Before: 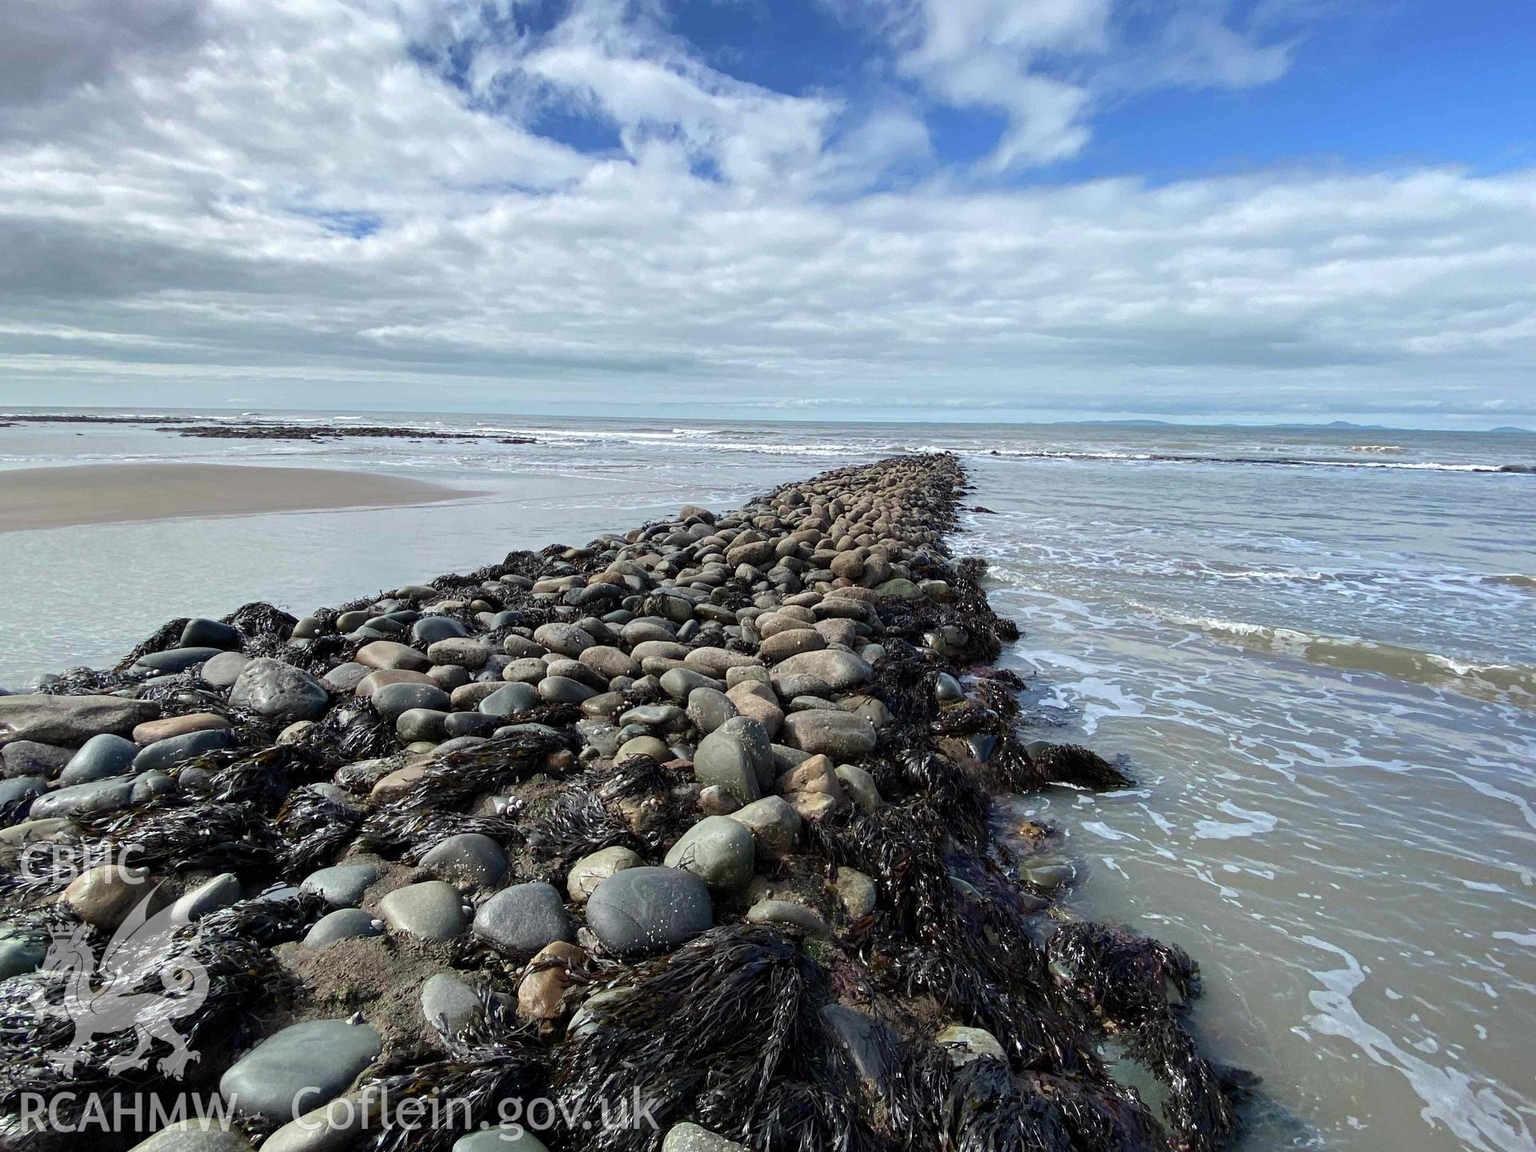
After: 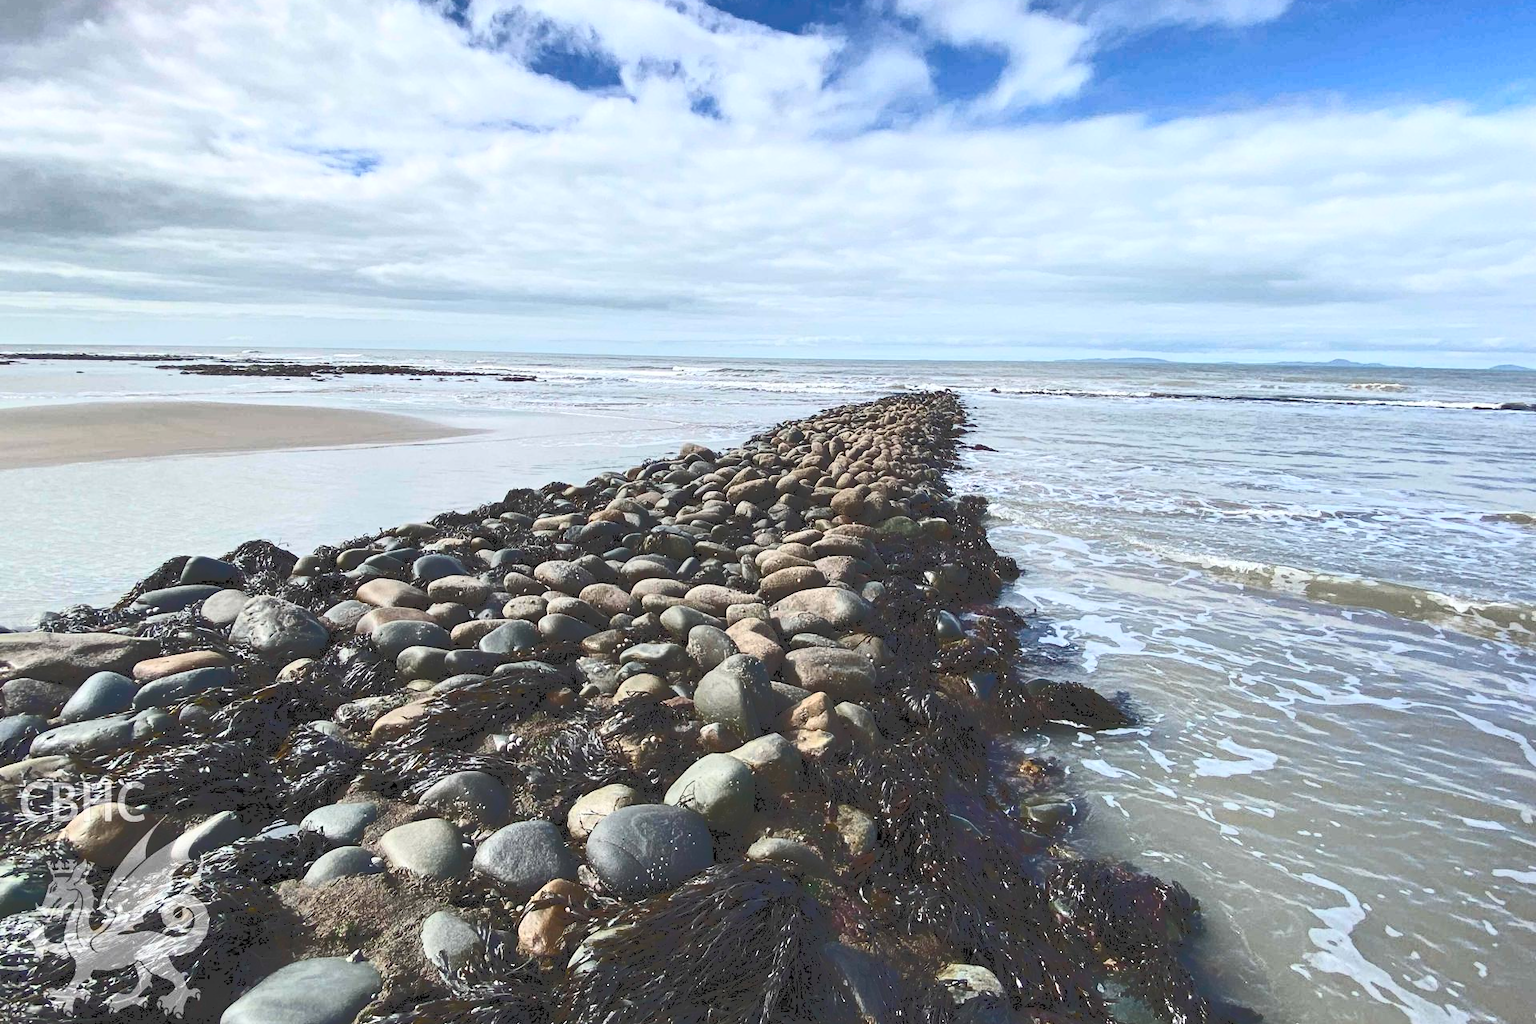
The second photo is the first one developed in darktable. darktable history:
crop and rotate: top 5.433%, bottom 5.625%
tone curve: curves: ch0 [(0, 0) (0.003, 0.224) (0.011, 0.229) (0.025, 0.234) (0.044, 0.242) (0.069, 0.249) (0.1, 0.256) (0.136, 0.265) (0.177, 0.285) (0.224, 0.304) (0.277, 0.337) (0.335, 0.385) (0.399, 0.435) (0.468, 0.507) (0.543, 0.59) (0.623, 0.674) (0.709, 0.763) (0.801, 0.852) (0.898, 0.931) (1, 1)], color space Lab, independent channels, preserve colors none
contrast brightness saturation: contrast 0.287
